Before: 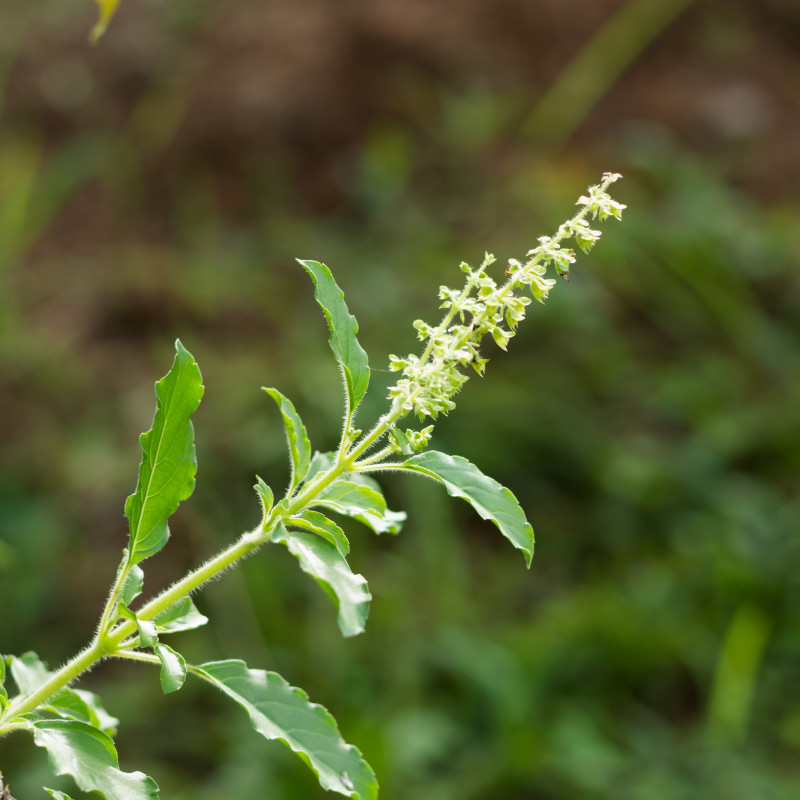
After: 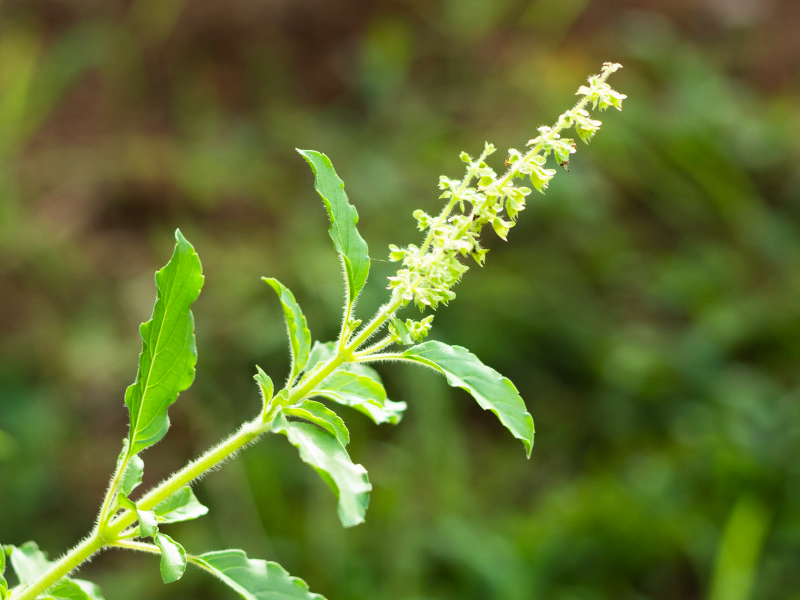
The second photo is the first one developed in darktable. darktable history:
crop: top 13.819%, bottom 11.169%
contrast brightness saturation: contrast 0.2, brightness 0.16, saturation 0.22
velvia: strength 9.25%
